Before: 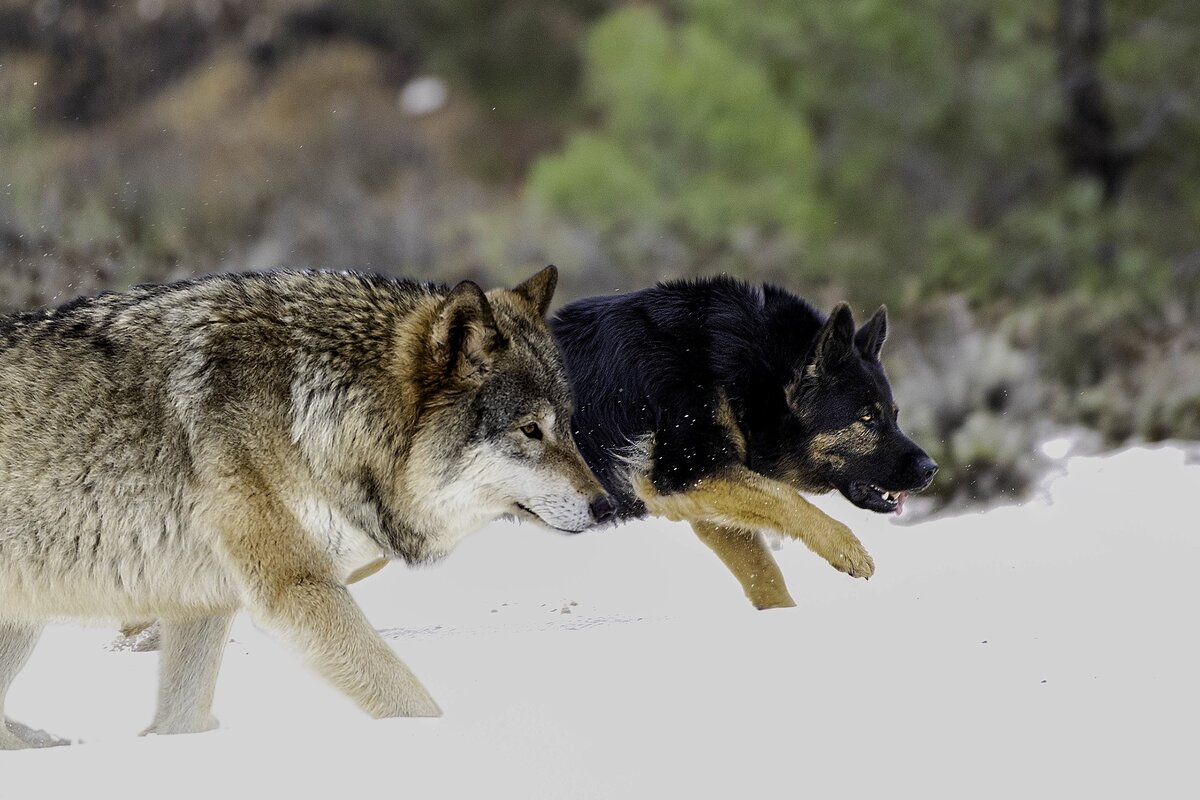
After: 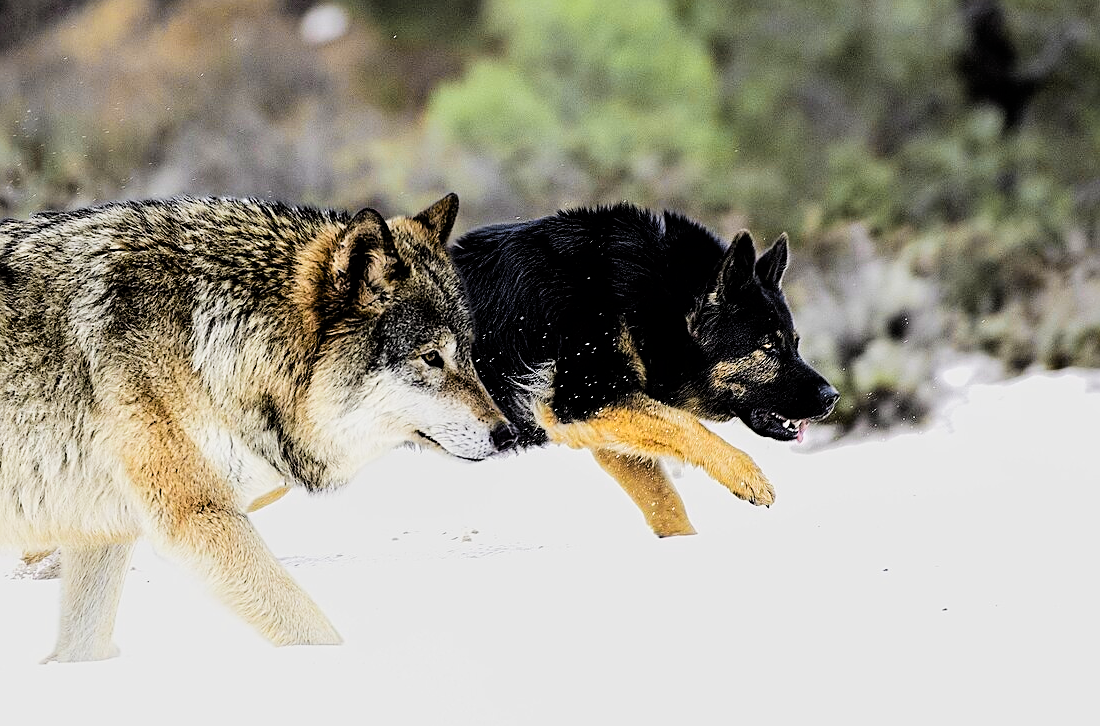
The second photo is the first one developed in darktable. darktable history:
color zones: curves: ch0 [(0.257, 0.558) (0.75, 0.565)]; ch1 [(0.004, 0.857) (0.14, 0.416) (0.257, 0.695) (0.442, 0.032) (0.736, 0.266) (0.891, 0.741)]; ch2 [(0, 0.623) (0.112, 0.436) (0.271, 0.474) (0.516, 0.64) (0.743, 0.286)]
sharpen: on, module defaults
crop and rotate: left 8.324%, top 9.207%
exposure: exposure 0.741 EV, compensate exposure bias true, compensate highlight preservation false
filmic rgb: black relative exposure -5.08 EV, white relative exposure 4 EV, hardness 2.89, contrast 1.301, highlights saturation mix -29.19%
